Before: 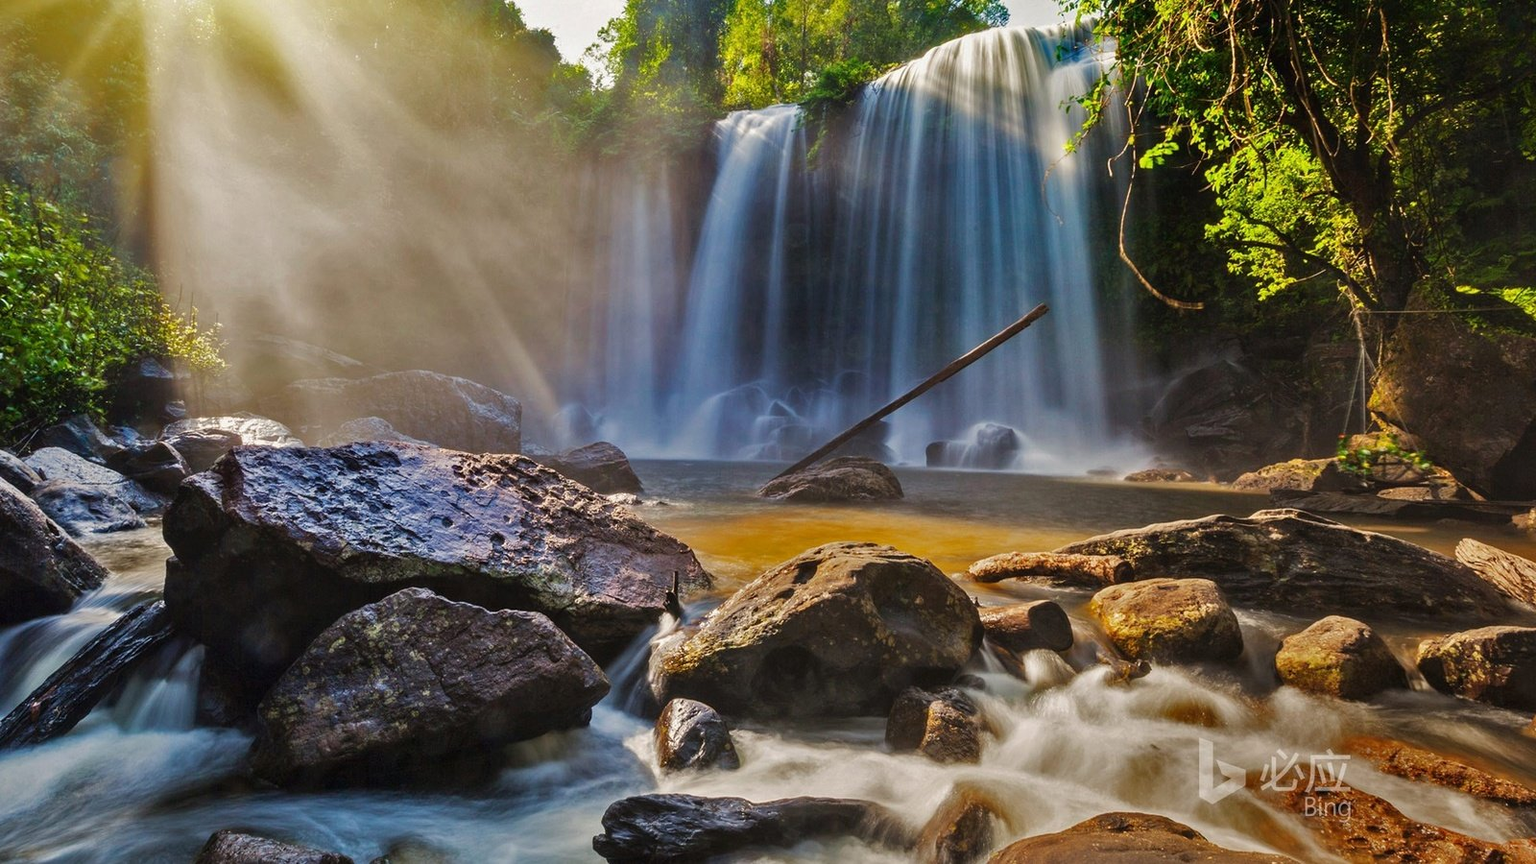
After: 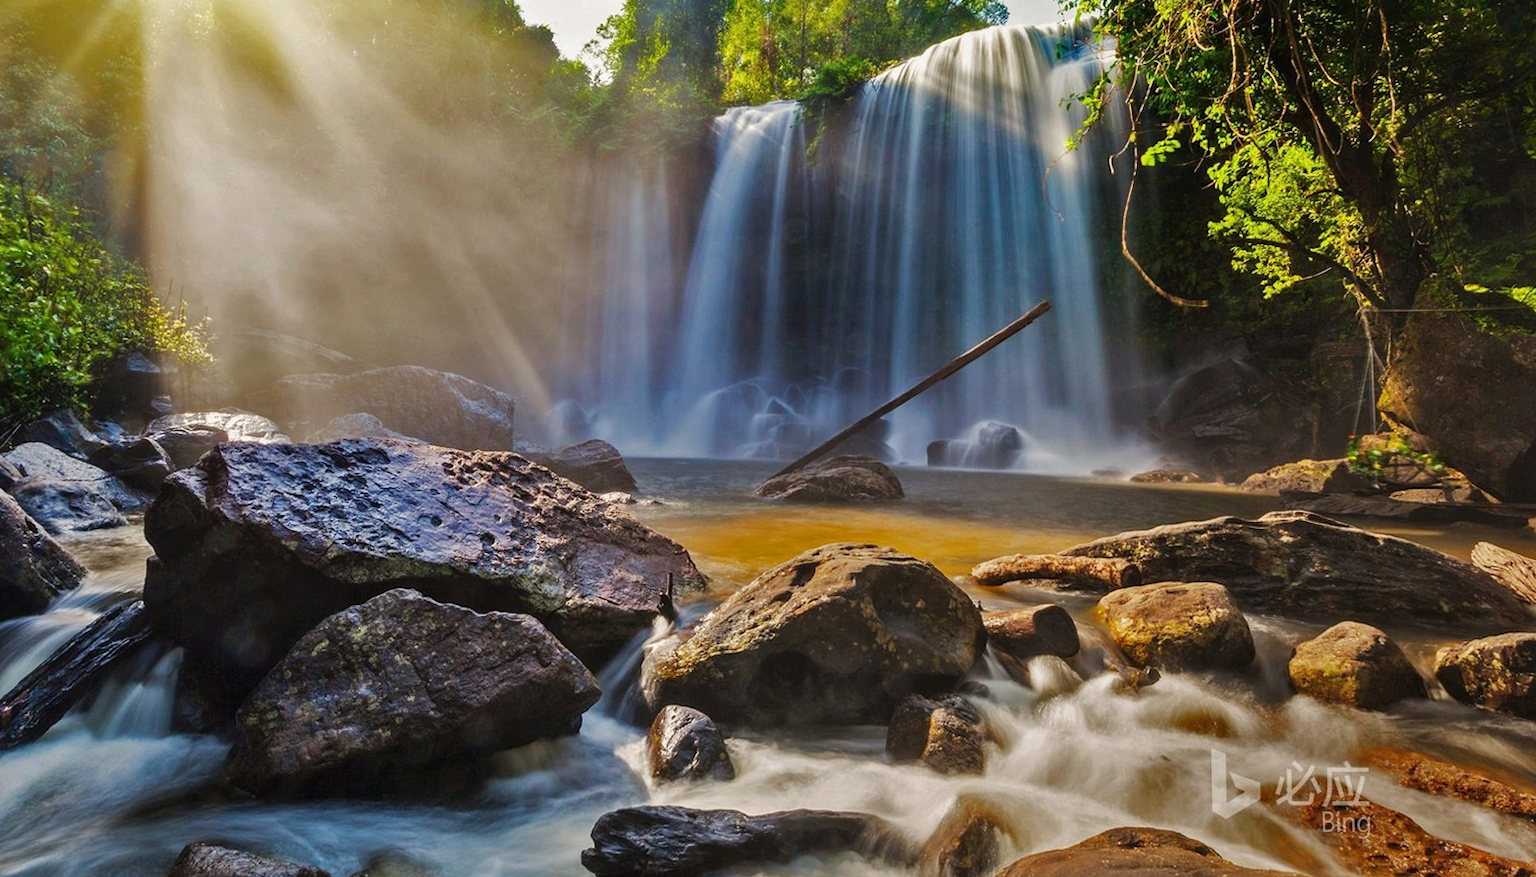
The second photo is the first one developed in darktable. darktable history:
tone equalizer: on, module defaults
rotate and perspective: rotation 0.226°, lens shift (vertical) -0.042, crop left 0.023, crop right 0.982, crop top 0.006, crop bottom 0.994
